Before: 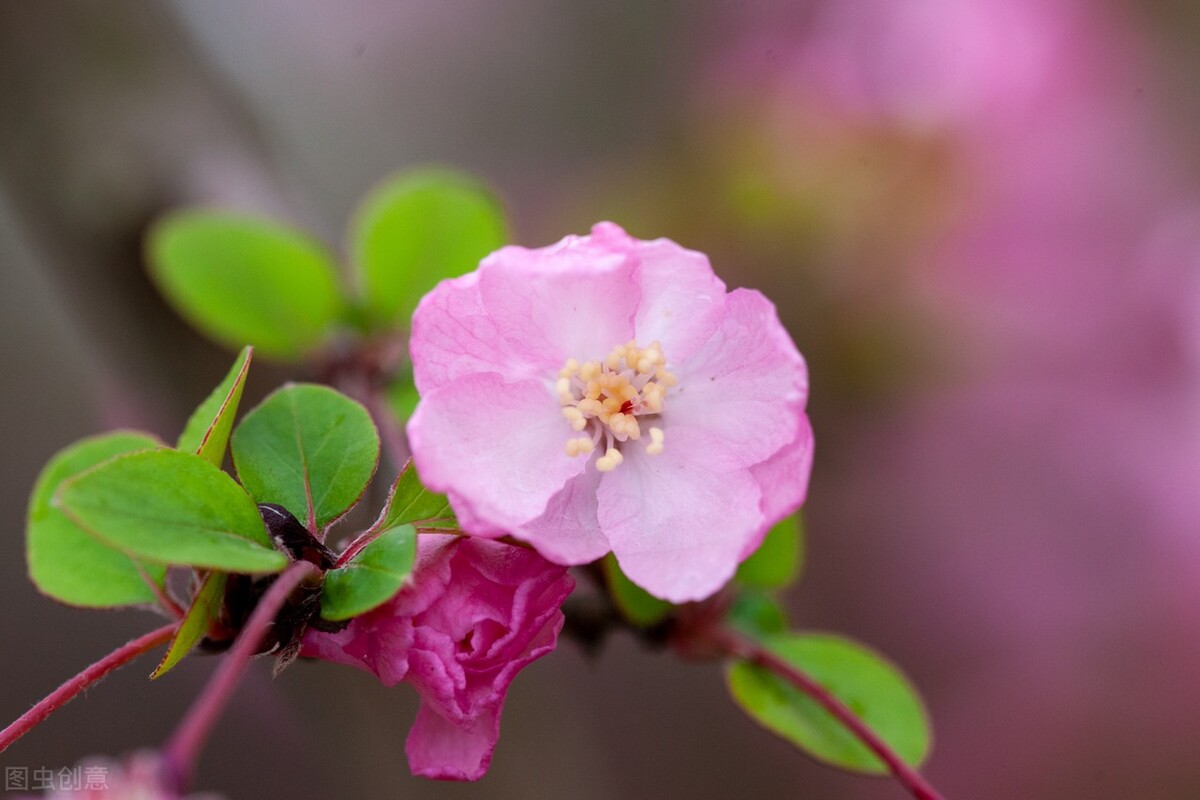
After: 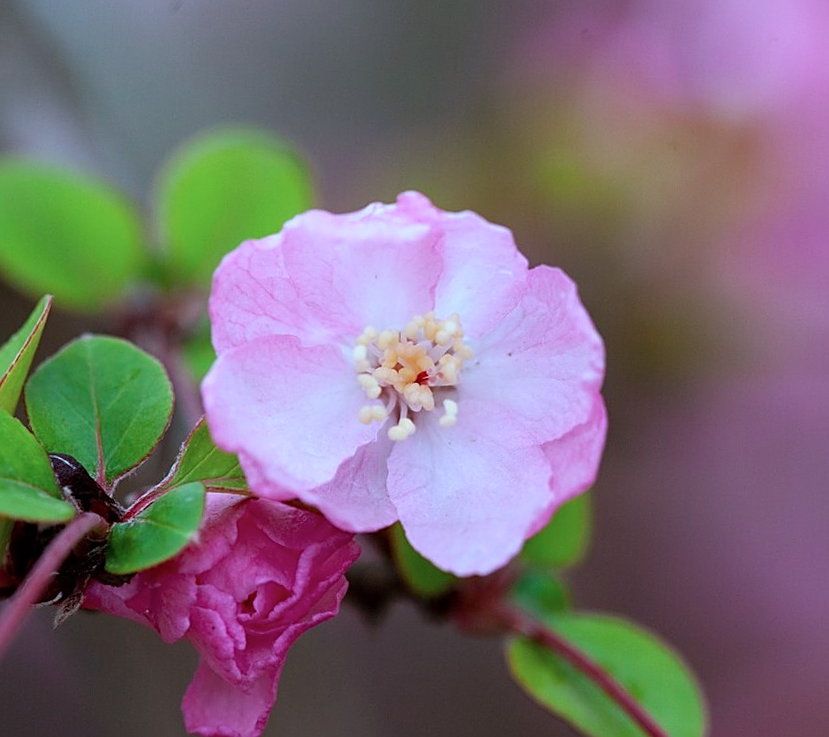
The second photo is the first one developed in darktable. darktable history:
crop and rotate: angle -3.27°, left 14.277%, top 0.028%, right 10.766%, bottom 0.028%
sharpen: on, module defaults
color correction: highlights a* -10.69, highlights b* -19.19
